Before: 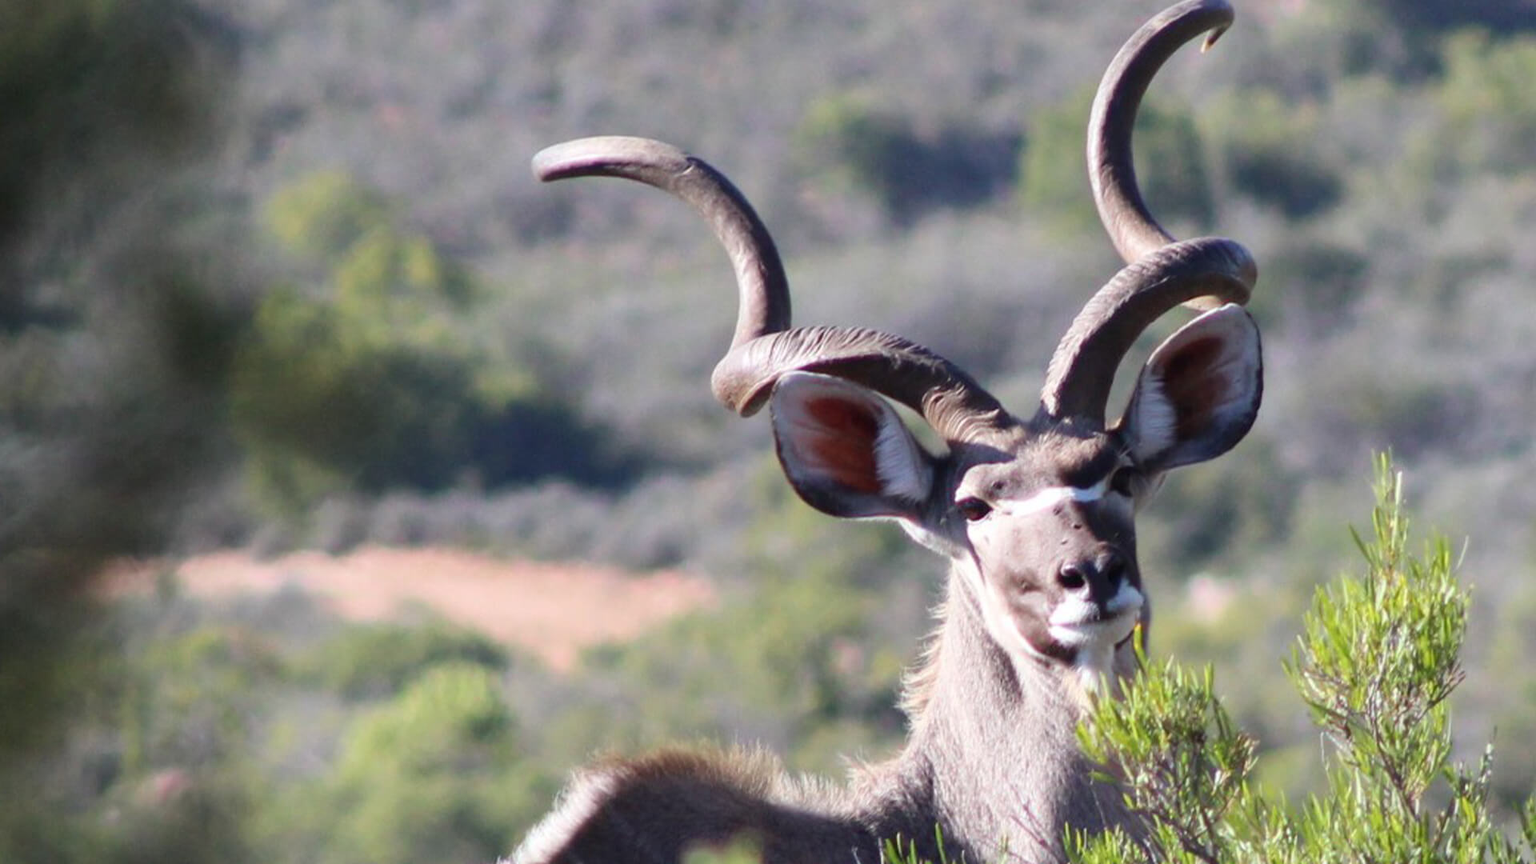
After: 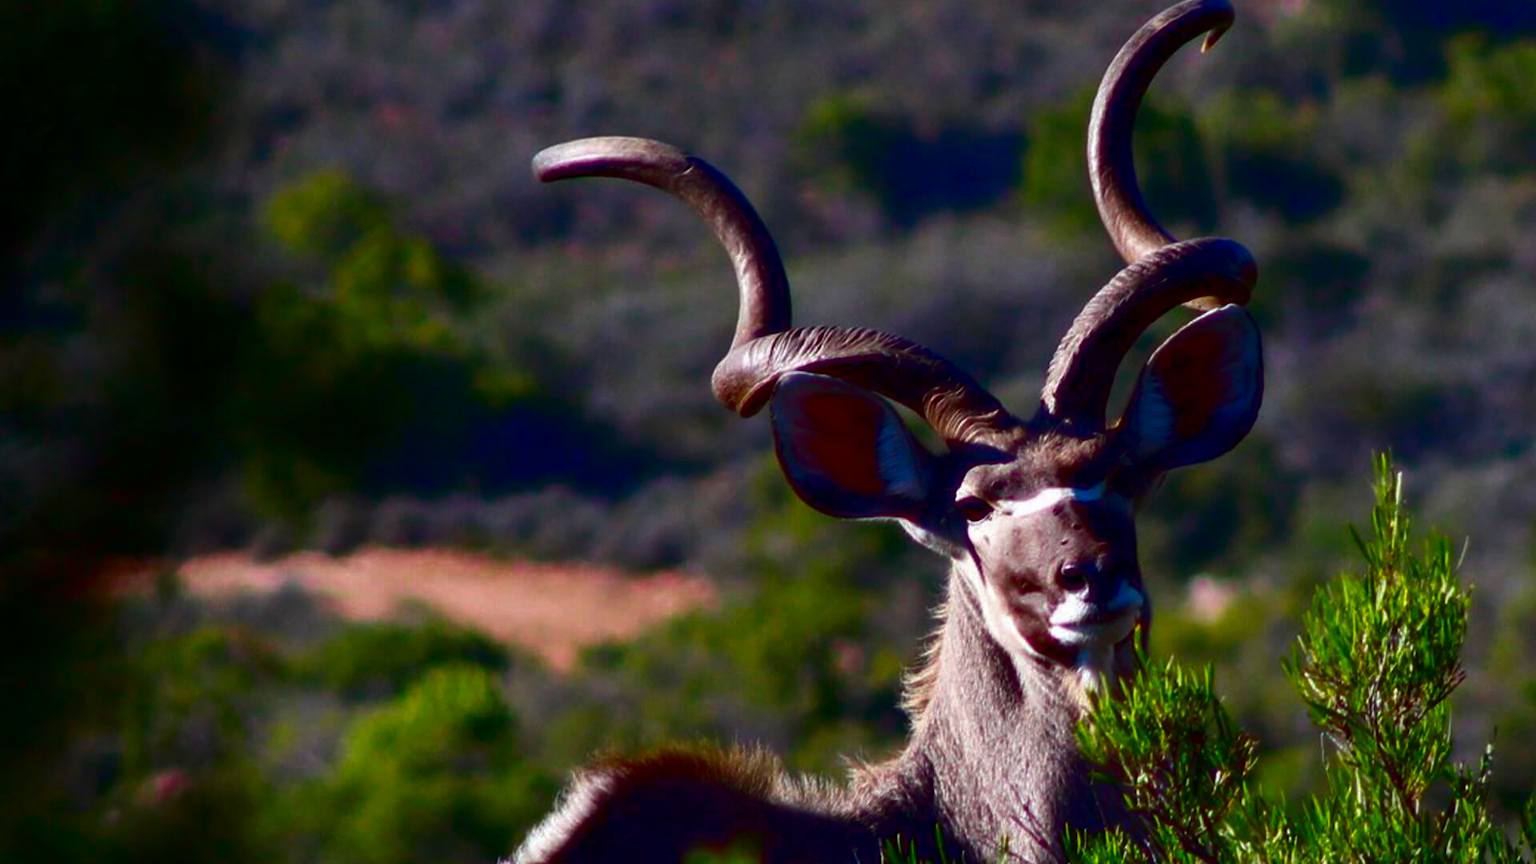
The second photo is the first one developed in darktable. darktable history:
contrast brightness saturation: brightness -0.98, saturation 0.983
